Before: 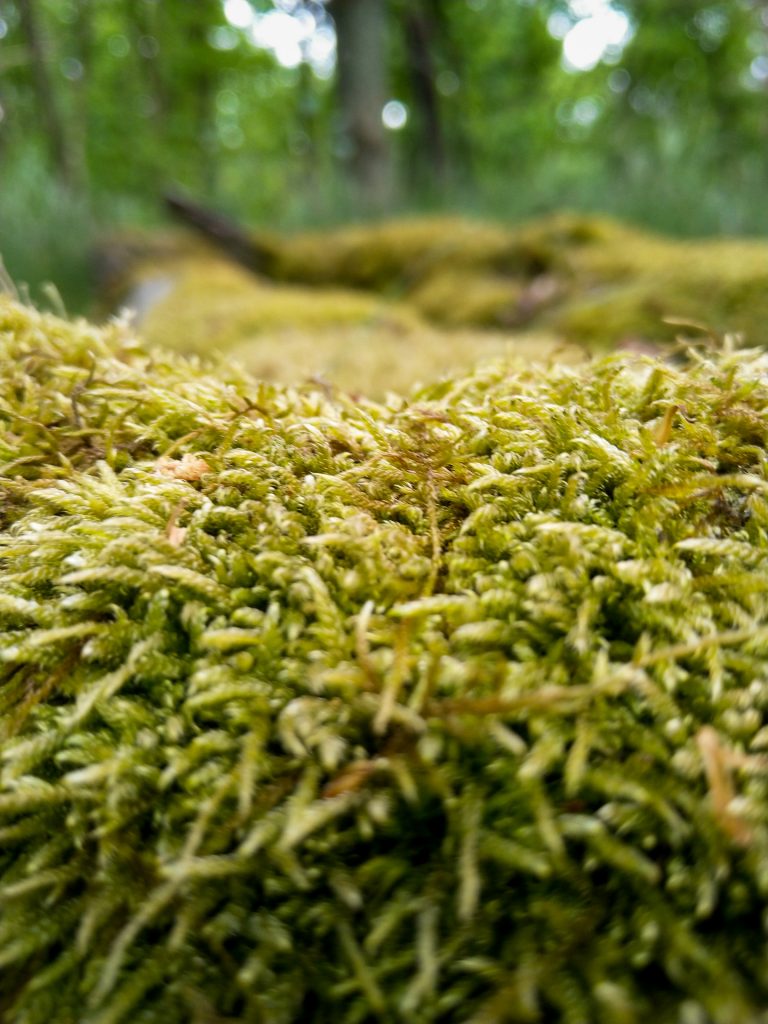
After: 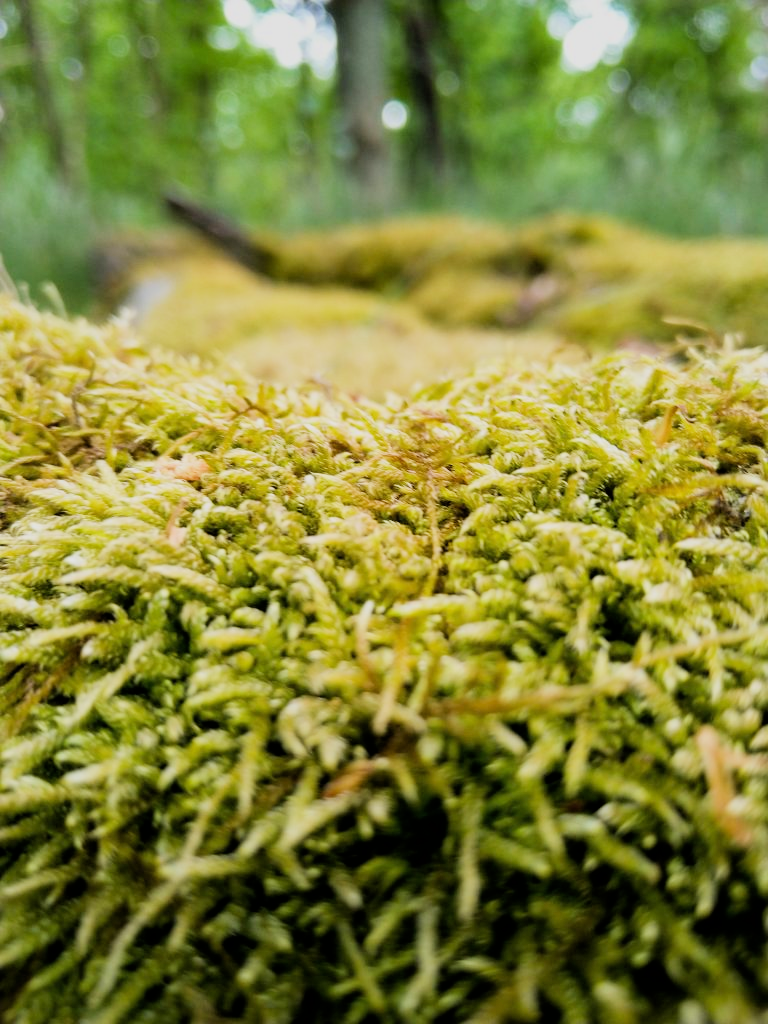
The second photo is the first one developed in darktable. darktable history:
filmic rgb: black relative exposure -9.28 EV, white relative exposure 6.76 EV, hardness 3.07, contrast 1.057
exposure: black level correction 0, exposure 0.697 EV, compensate highlight preservation false
